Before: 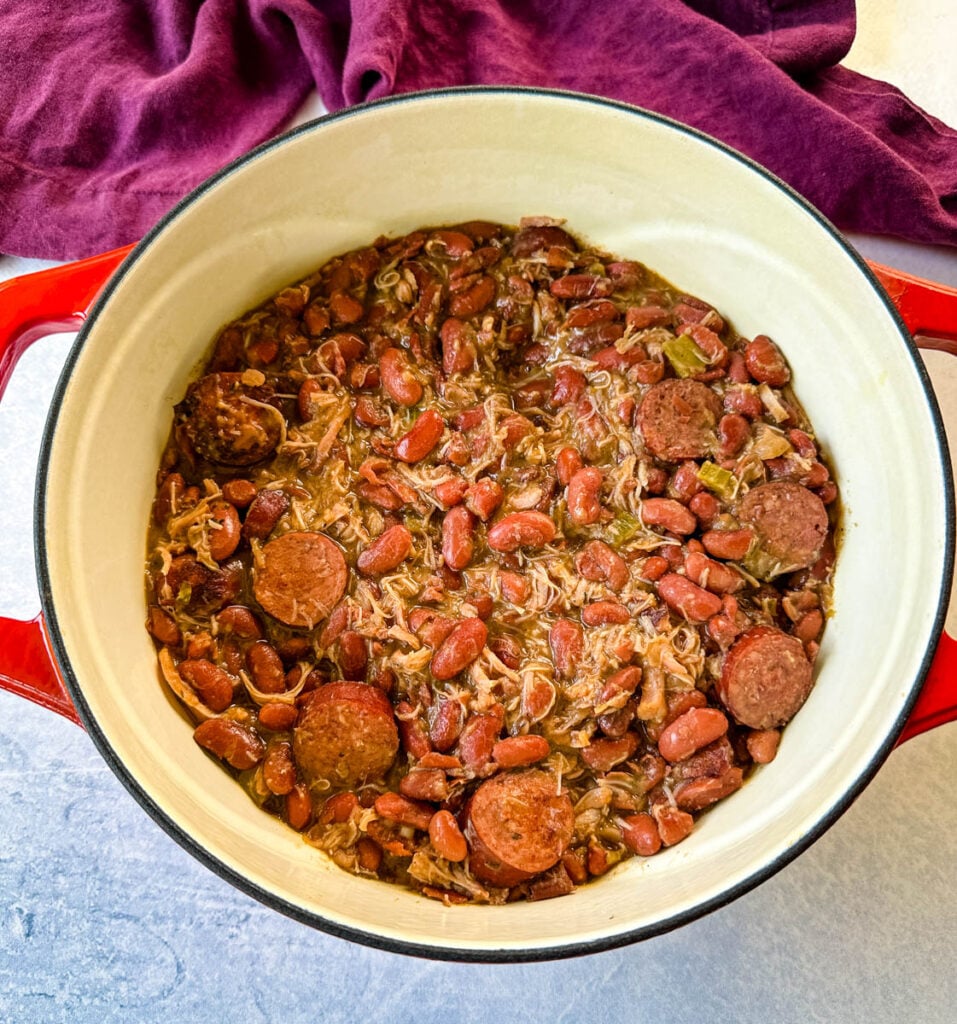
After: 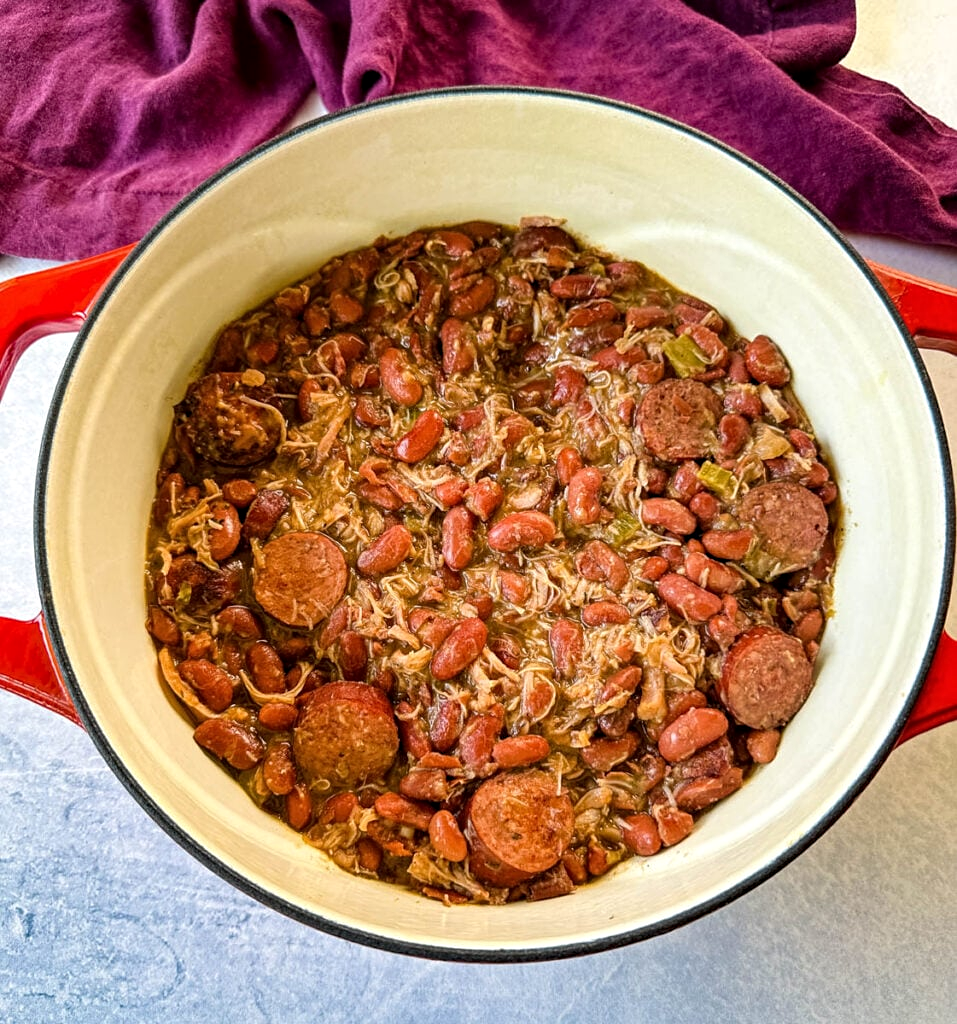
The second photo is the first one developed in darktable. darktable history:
sharpen: amount 0.202
levels: mode automatic
local contrast: highlights 100%, shadows 100%, detail 119%, midtone range 0.2
